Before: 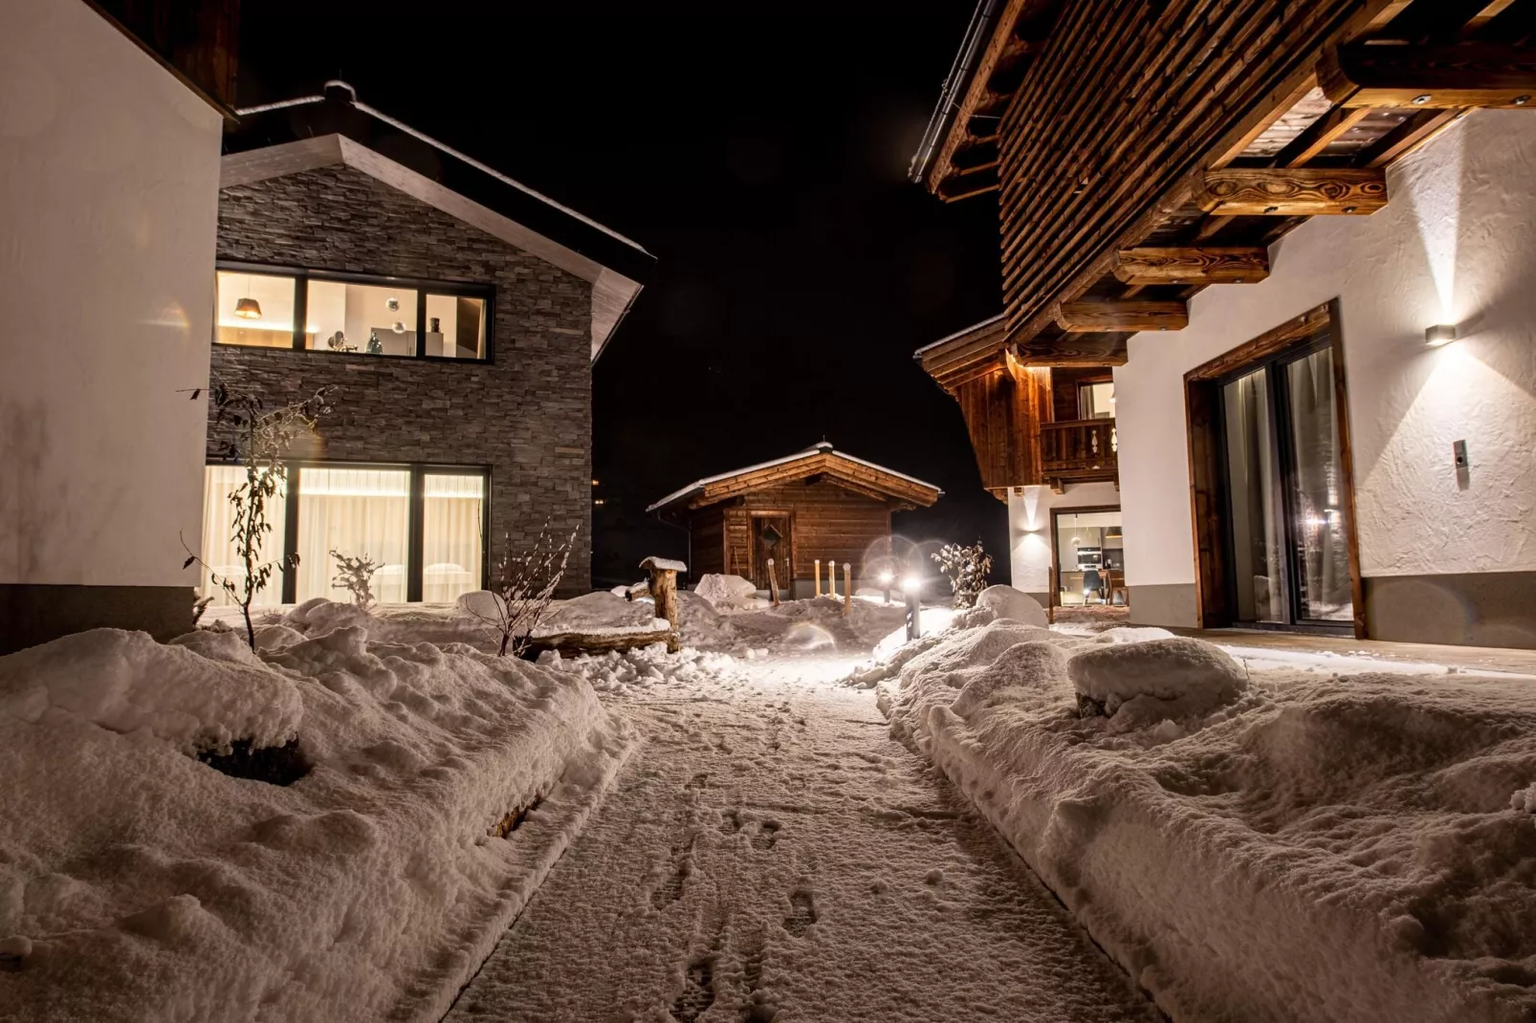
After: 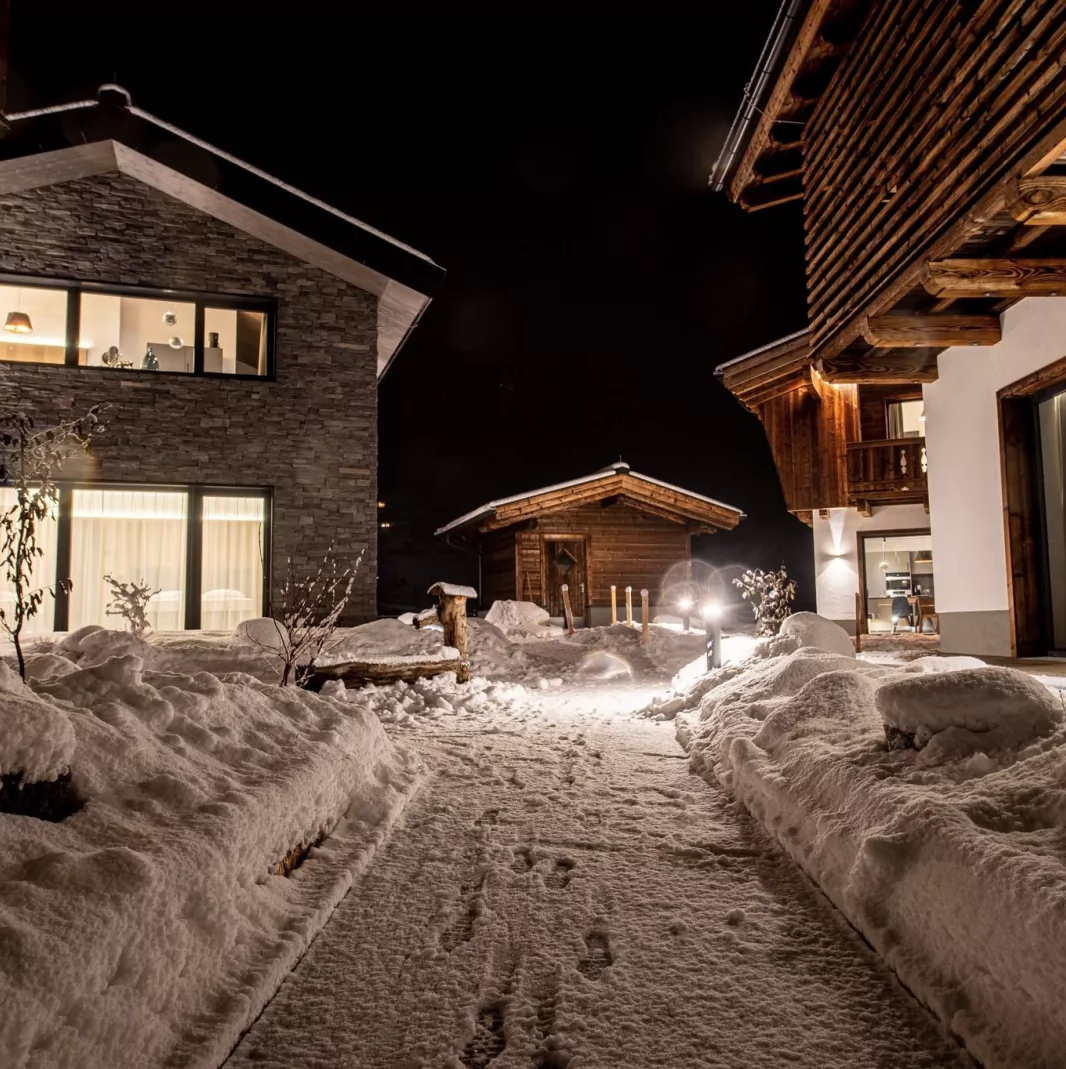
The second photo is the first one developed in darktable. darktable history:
crop and rotate: left 15.034%, right 18.577%
contrast brightness saturation: saturation -0.094
